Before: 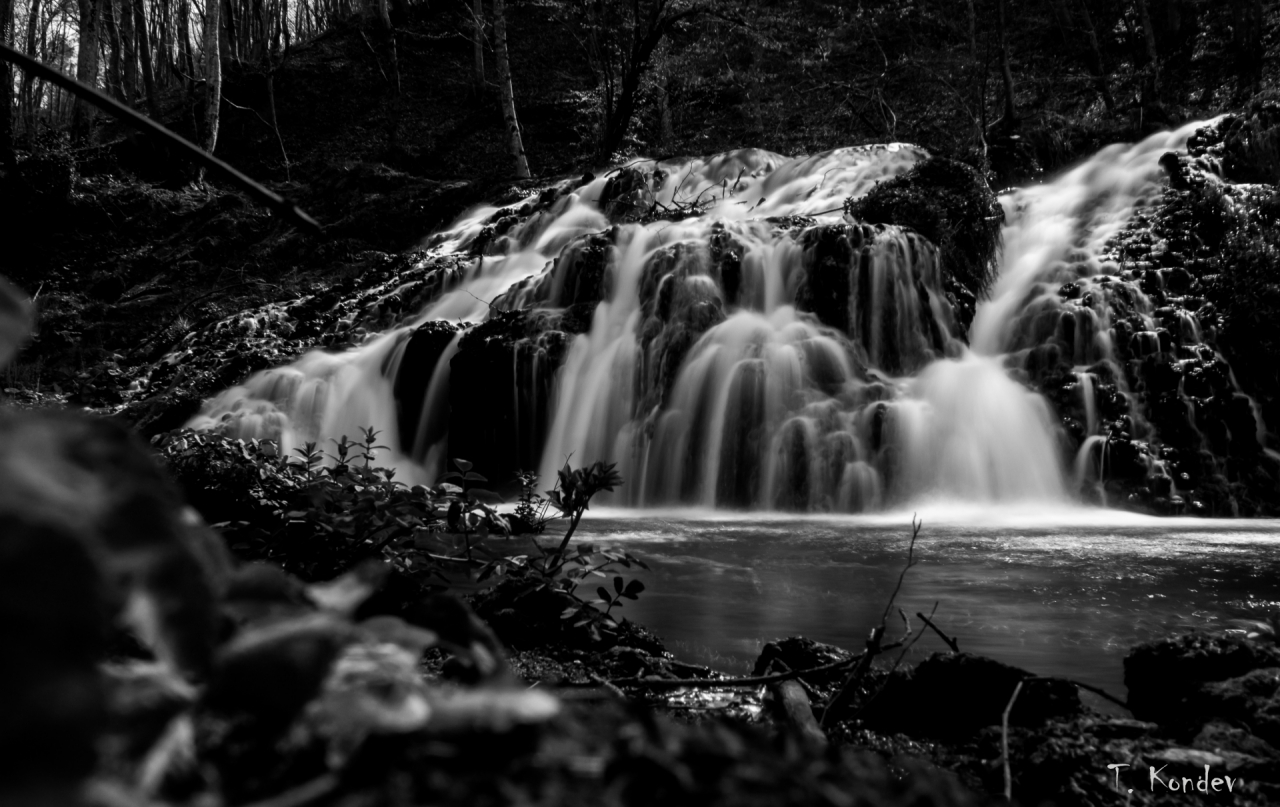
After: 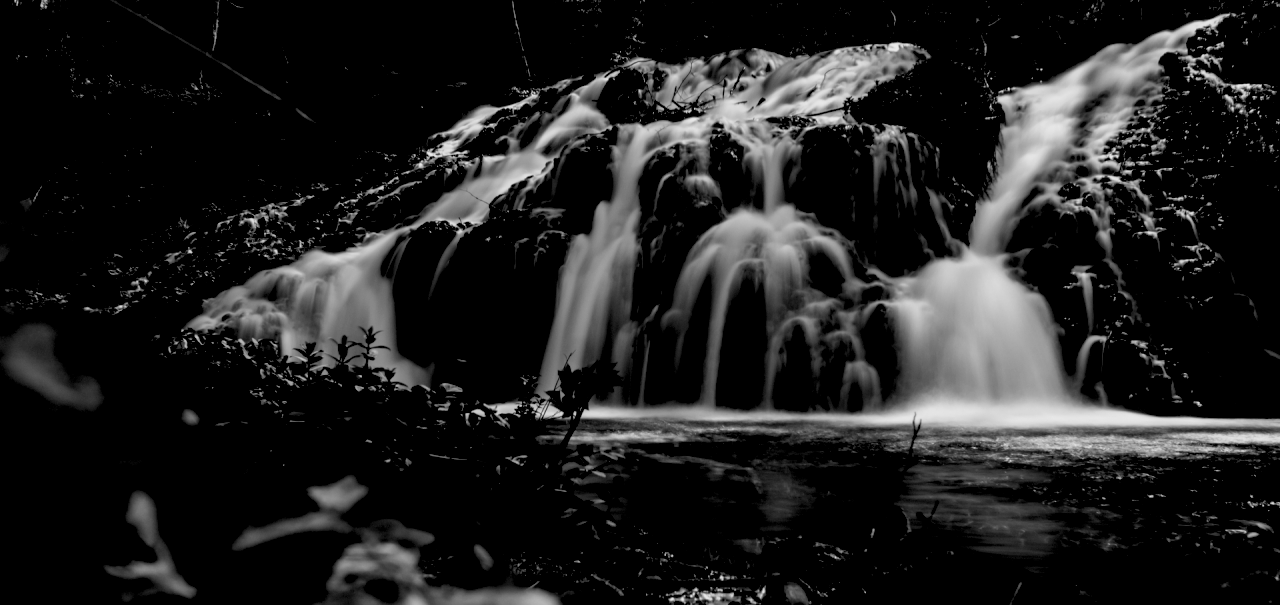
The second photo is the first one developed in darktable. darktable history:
crop and rotate: top 12.5%, bottom 12.5%
exposure: black level correction 0.046, exposure -0.228 EV, compensate highlight preservation false
